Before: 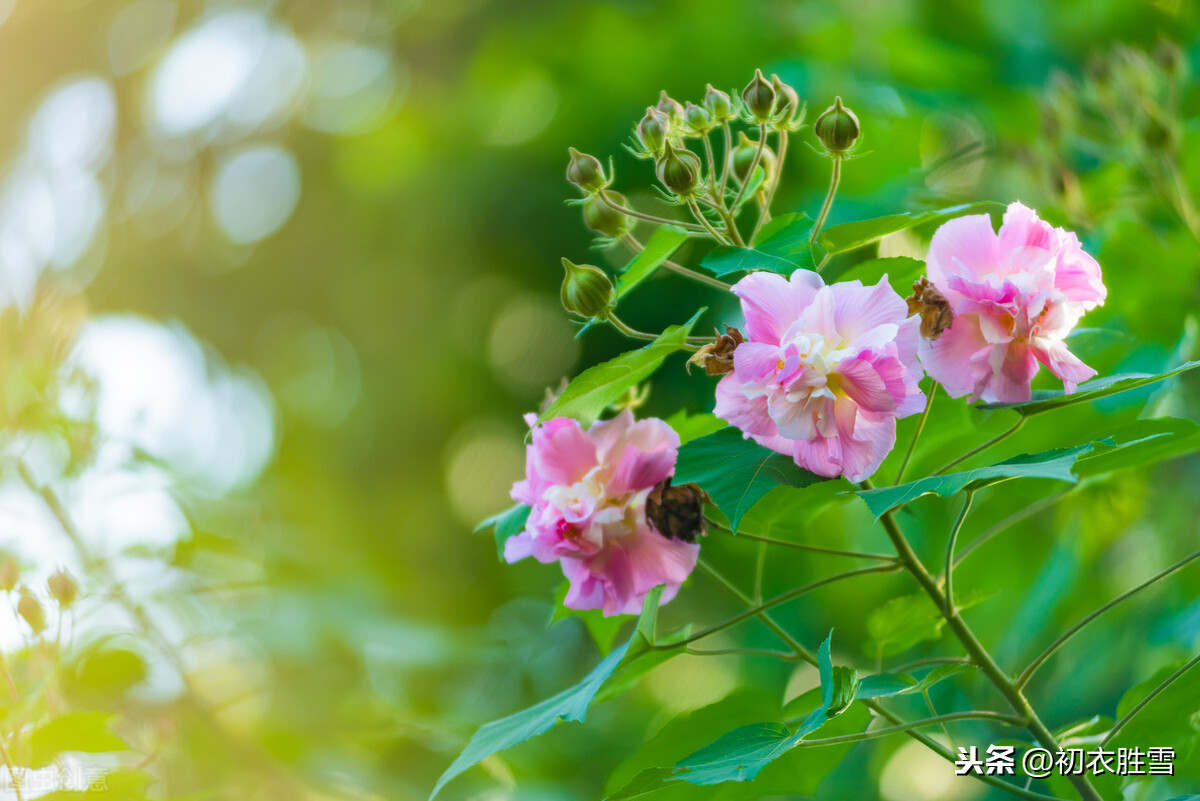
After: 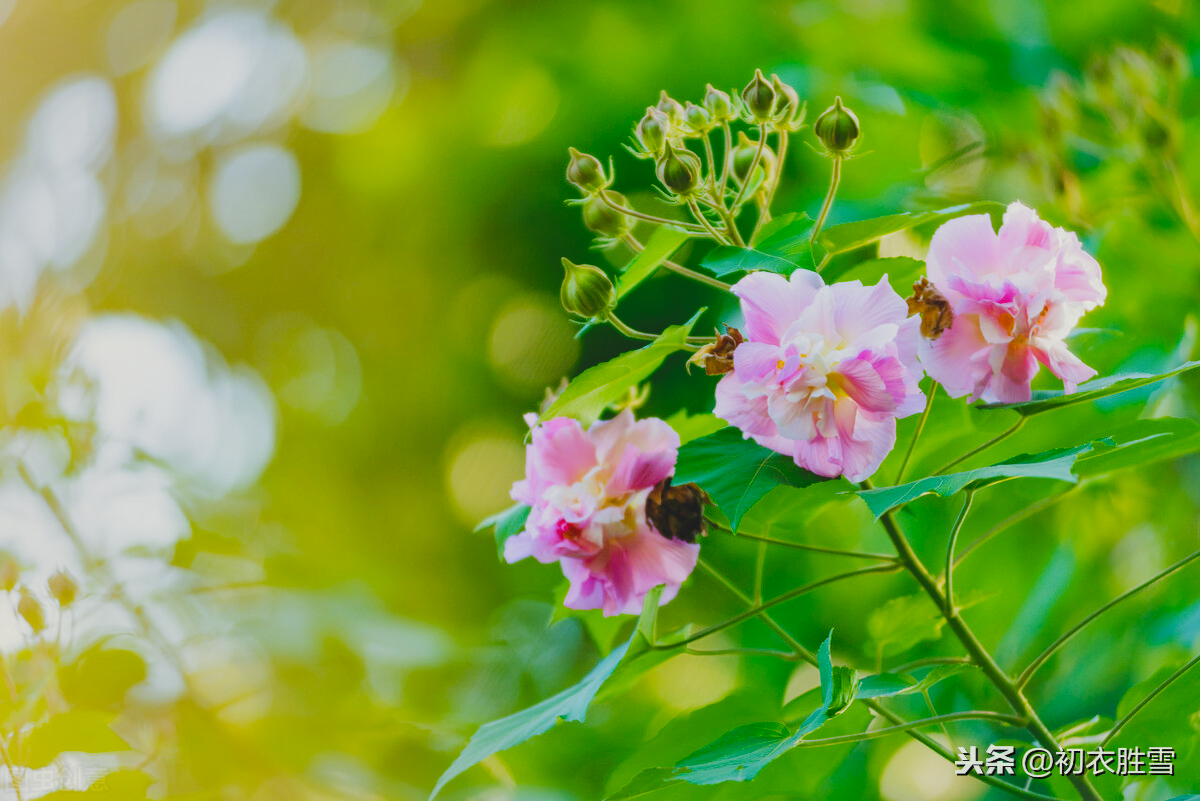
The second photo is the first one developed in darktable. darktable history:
color contrast: green-magenta contrast 0.81
tone curve: curves: ch0 [(0, 0) (0.003, 0.077) (0.011, 0.078) (0.025, 0.078) (0.044, 0.08) (0.069, 0.088) (0.1, 0.102) (0.136, 0.12) (0.177, 0.148) (0.224, 0.191) (0.277, 0.261) (0.335, 0.335) (0.399, 0.419) (0.468, 0.522) (0.543, 0.611) (0.623, 0.702) (0.709, 0.779) (0.801, 0.855) (0.898, 0.918) (1, 1)], preserve colors none
filmic rgb: black relative exposure -16 EV, threshold -0.33 EV, transition 3.19 EV, structure ↔ texture 100%, target black luminance 0%, hardness 7.57, latitude 72.96%, contrast 0.908, highlights saturation mix 10%, shadows ↔ highlights balance -0.38%, add noise in highlights 0, preserve chrominance no, color science v4 (2020), iterations of high-quality reconstruction 10, enable highlight reconstruction true
shadows and highlights: on, module defaults
